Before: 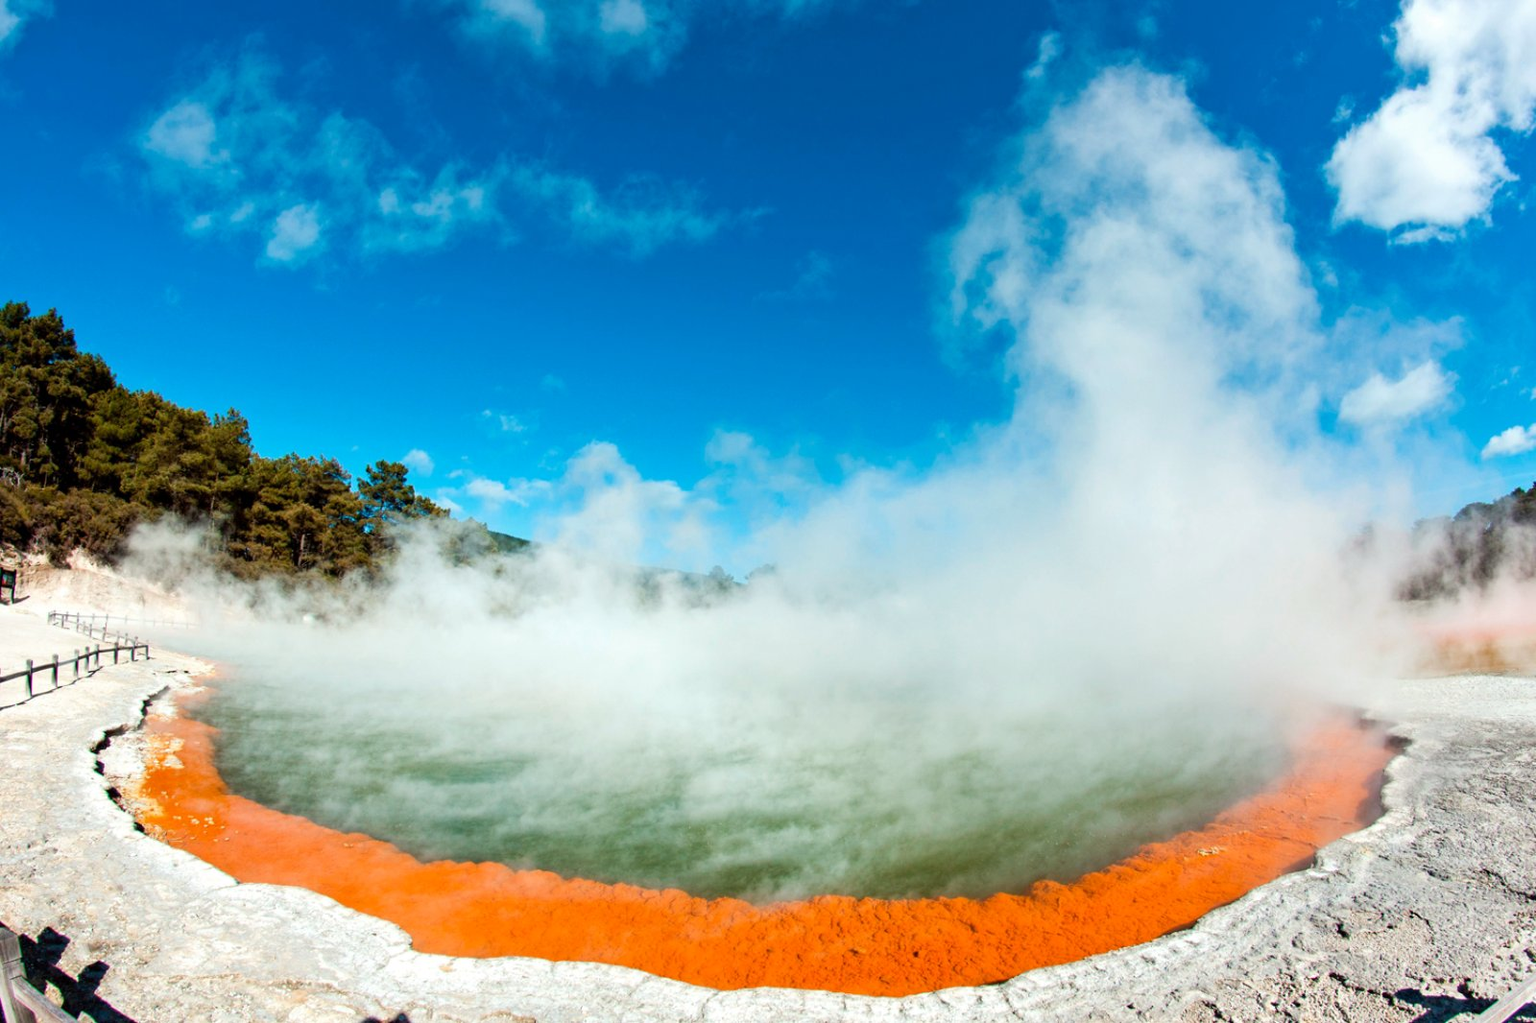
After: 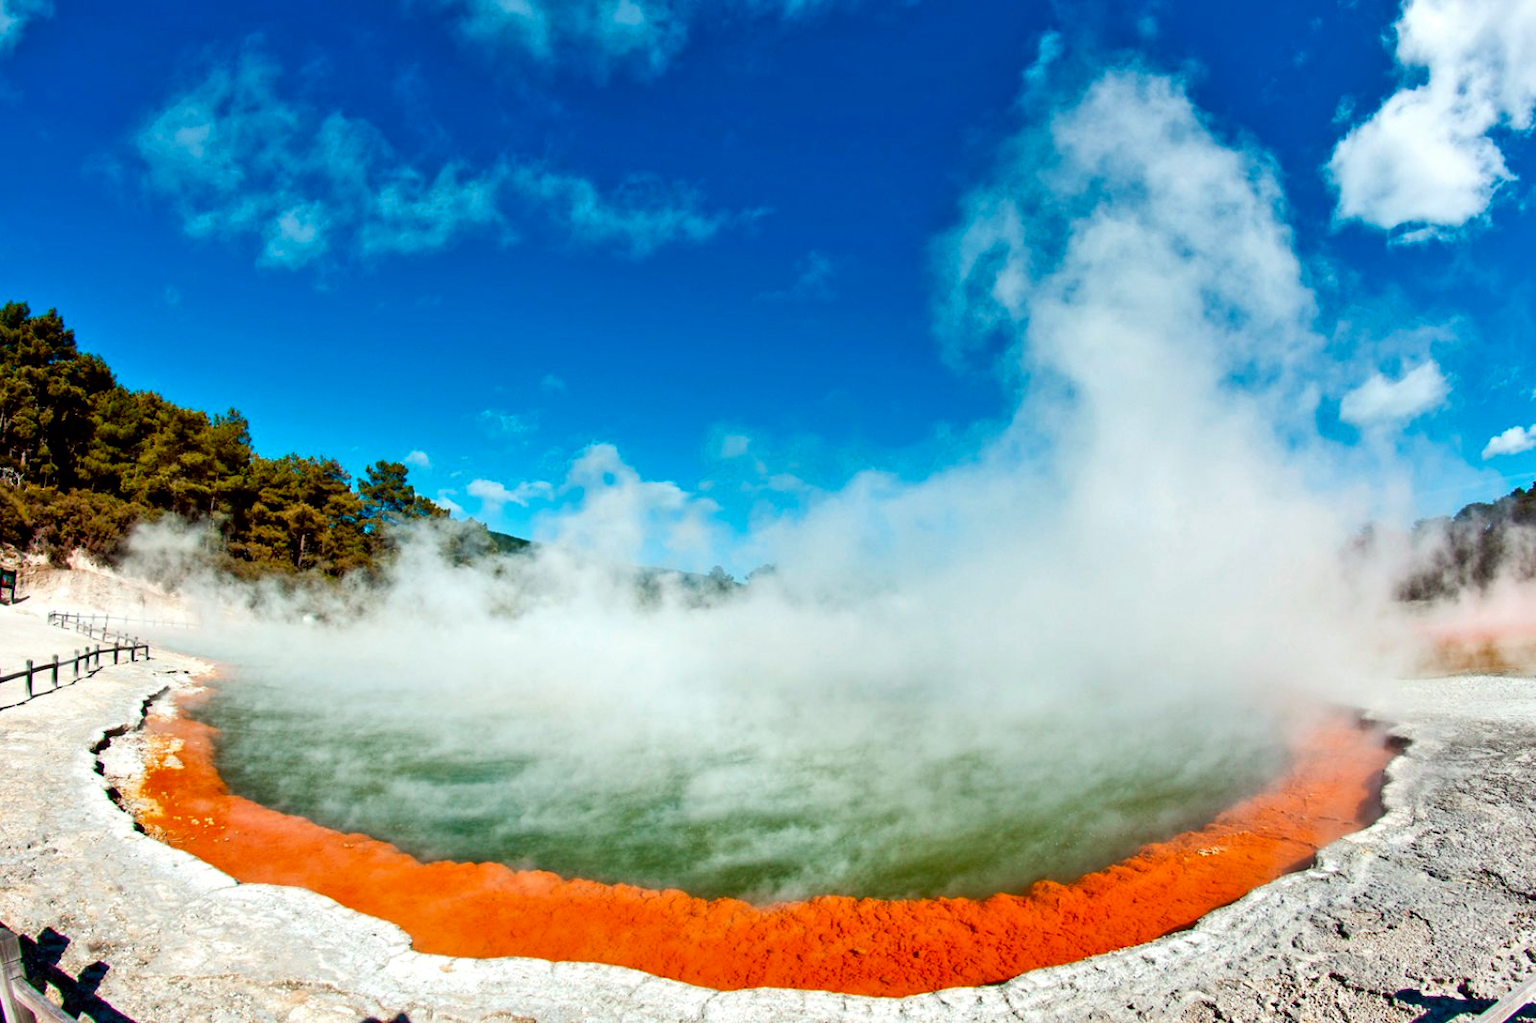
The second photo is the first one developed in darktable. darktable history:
tone equalizer: -7 EV 0.15 EV, -6 EV 0.6 EV, -5 EV 1.15 EV, -4 EV 1.33 EV, -3 EV 1.15 EV, -2 EV 0.6 EV, -1 EV 0.15 EV, mask exposure compensation -0.5 EV
contrast brightness saturation: contrast 0.13, brightness -0.24, saturation 0.14
